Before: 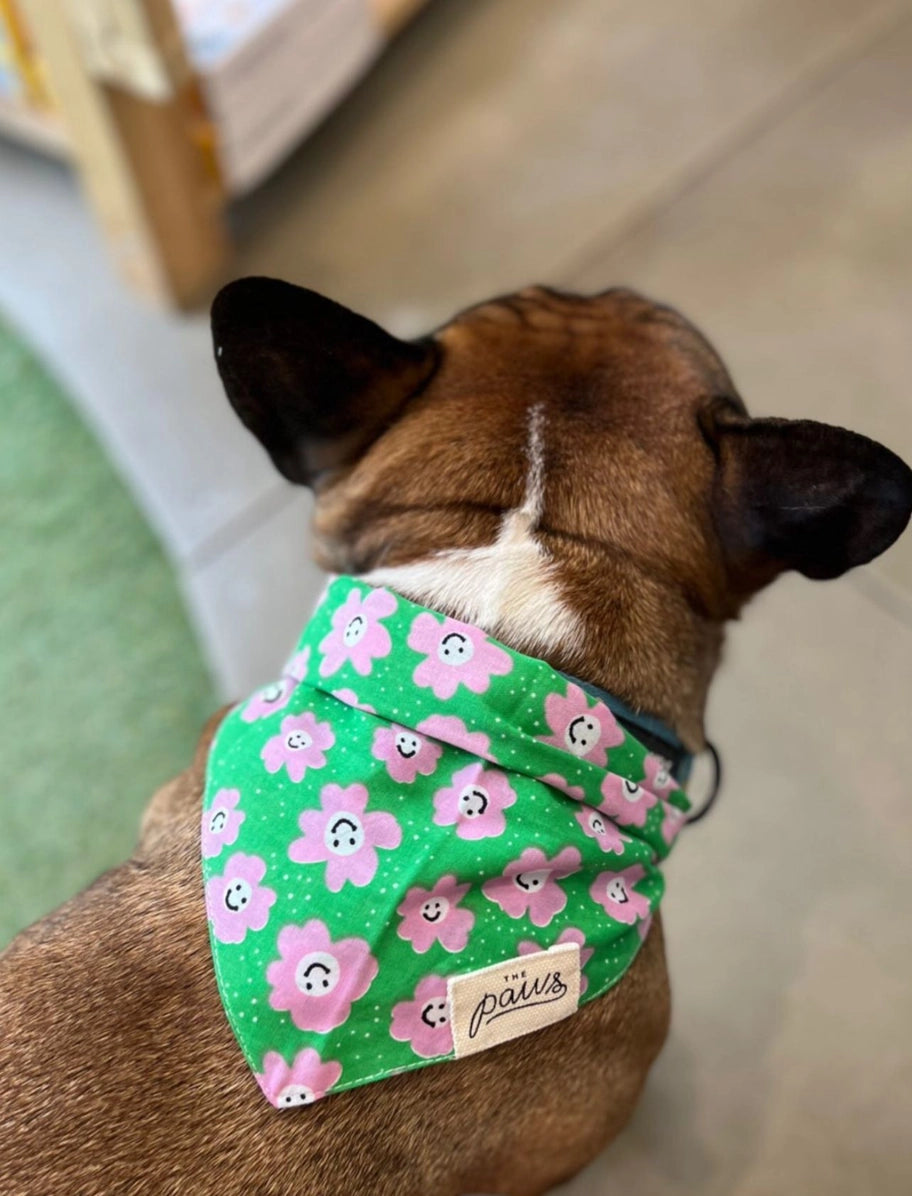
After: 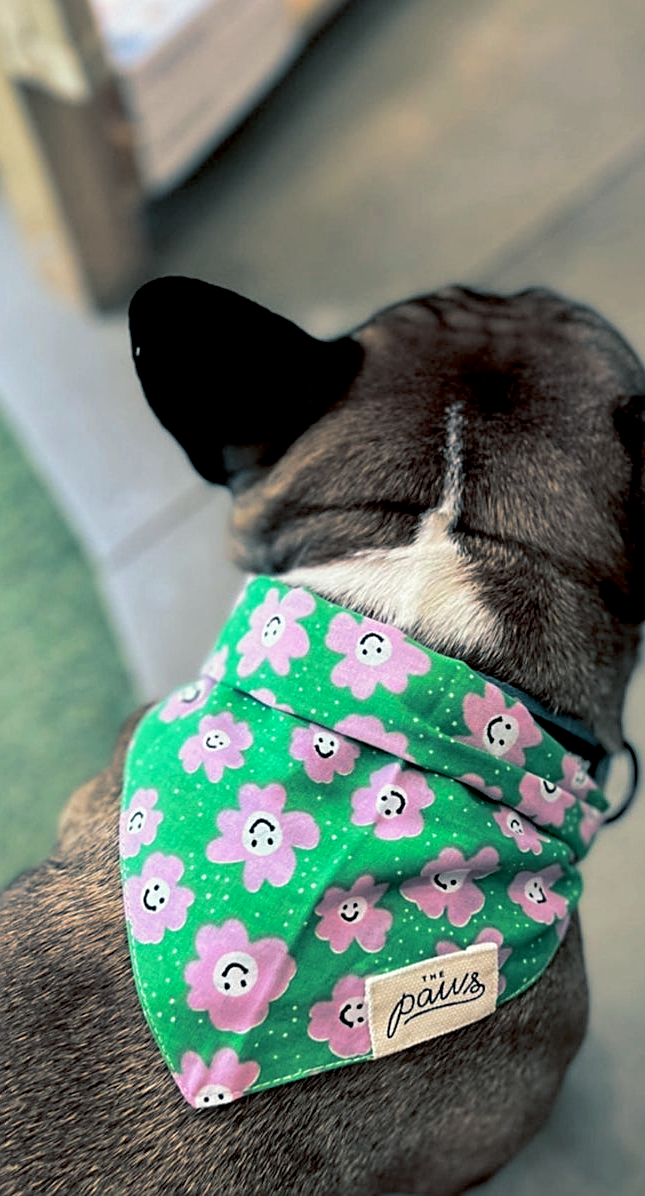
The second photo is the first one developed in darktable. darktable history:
exposure: black level correction 0.016, exposure -0.009 EV, compensate highlight preservation false
white balance: red 0.978, blue 0.999
crop and rotate: left 9.061%, right 20.142%
split-toning: shadows › hue 205.2°, shadows › saturation 0.43, highlights › hue 54°, highlights › saturation 0.54
sharpen: on, module defaults
